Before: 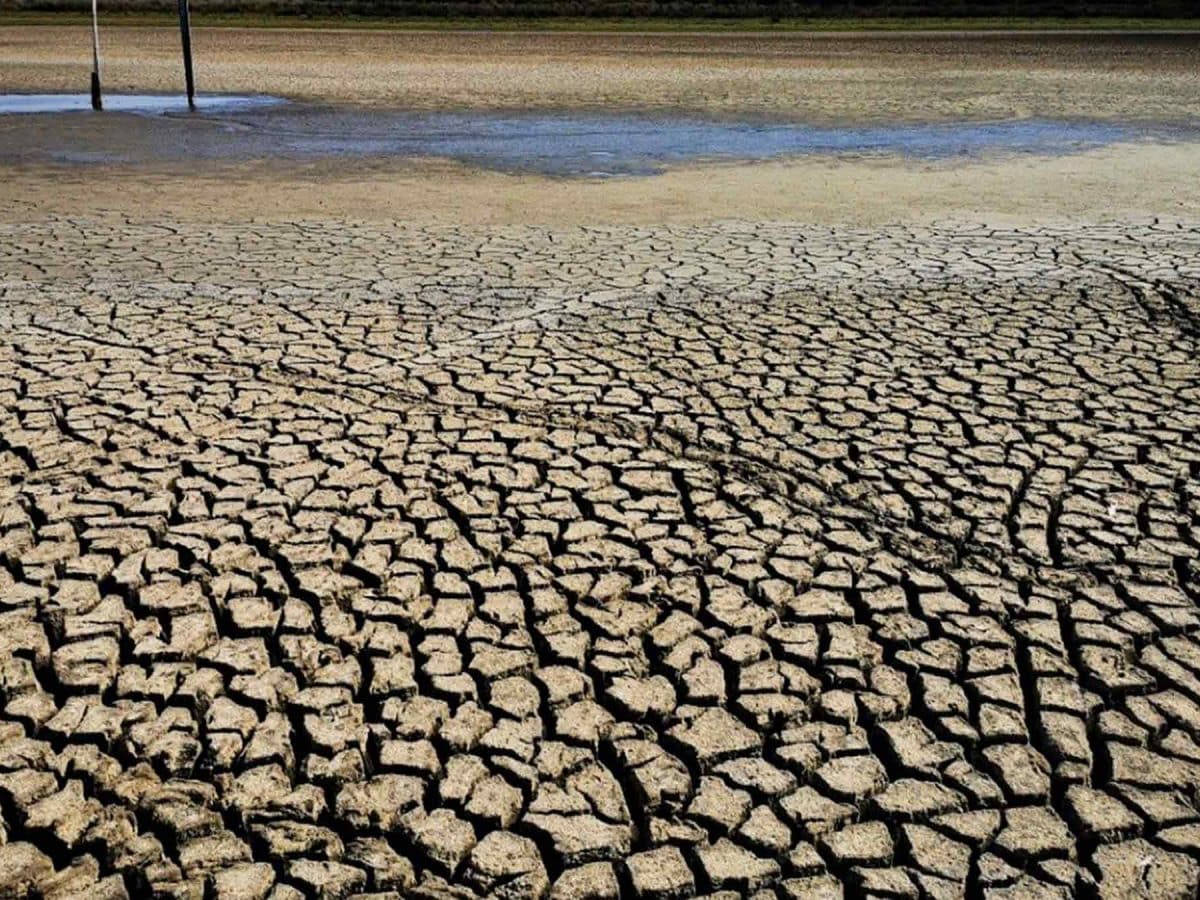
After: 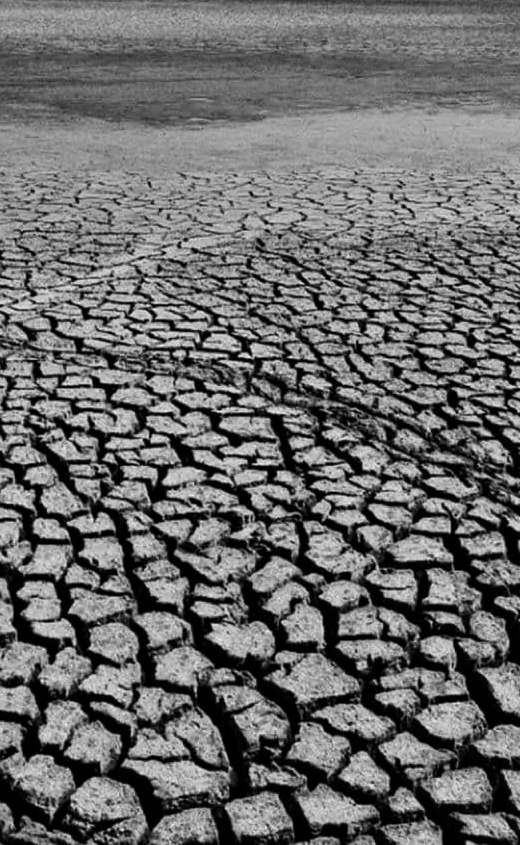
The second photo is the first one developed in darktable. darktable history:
crop: left 33.452%, top 6.025%, right 23.155%
color balance rgb: linear chroma grading › global chroma 15%, perceptual saturation grading › global saturation 30%
monochrome: on, module defaults
contrast brightness saturation: contrast 0.07, brightness -0.13, saturation 0.06
